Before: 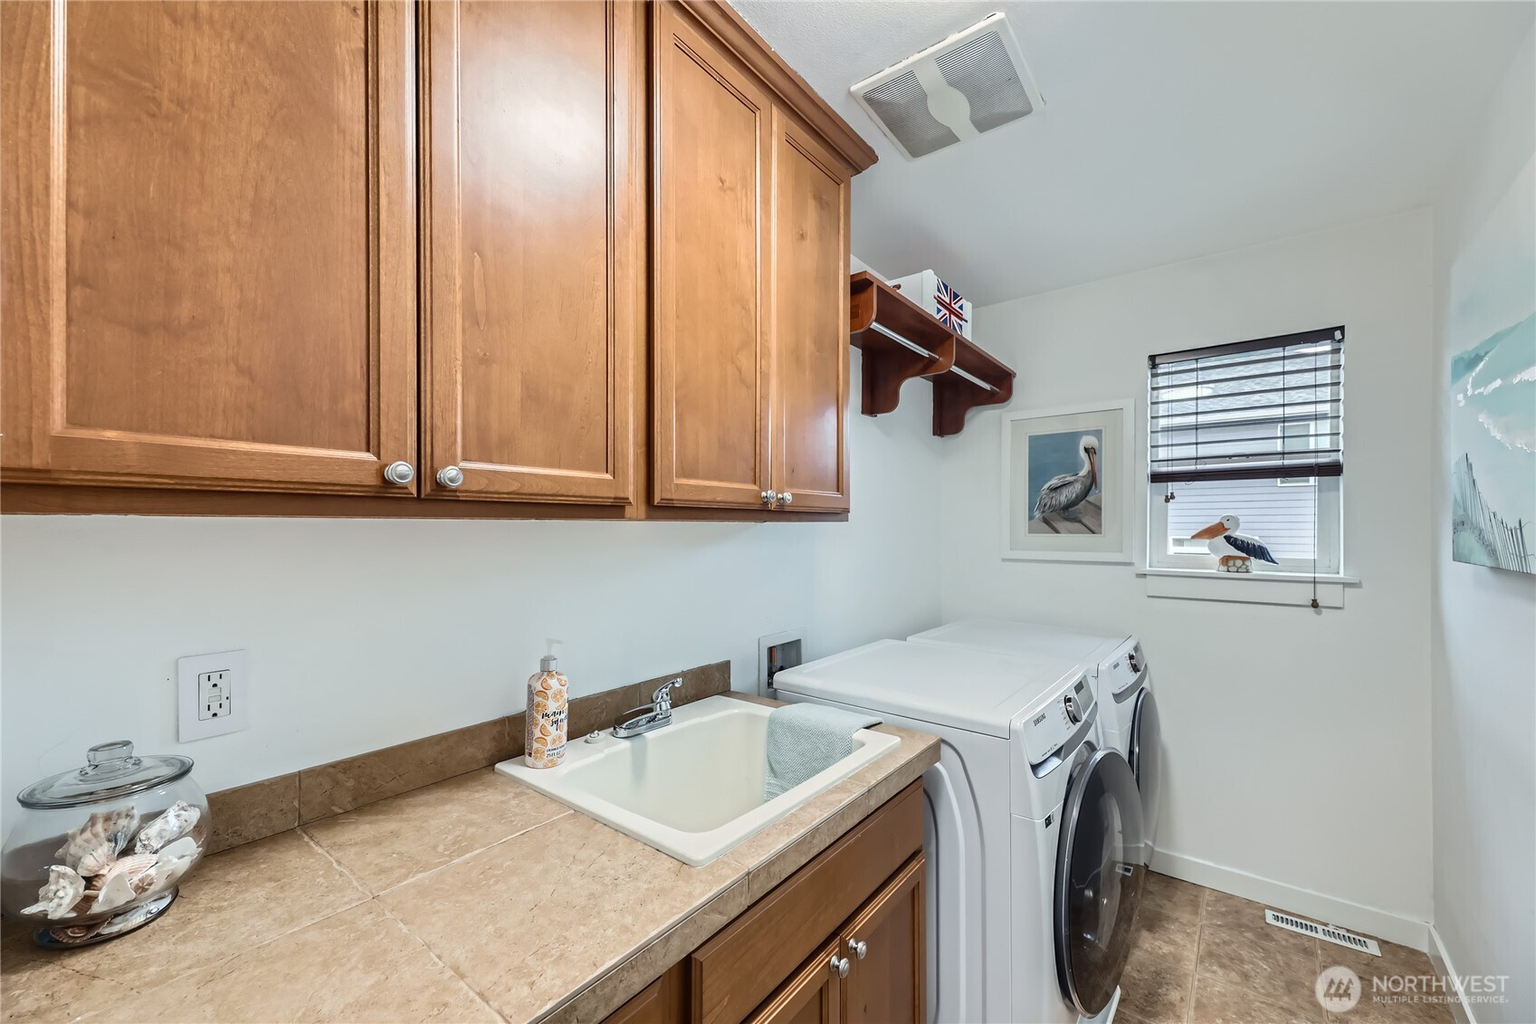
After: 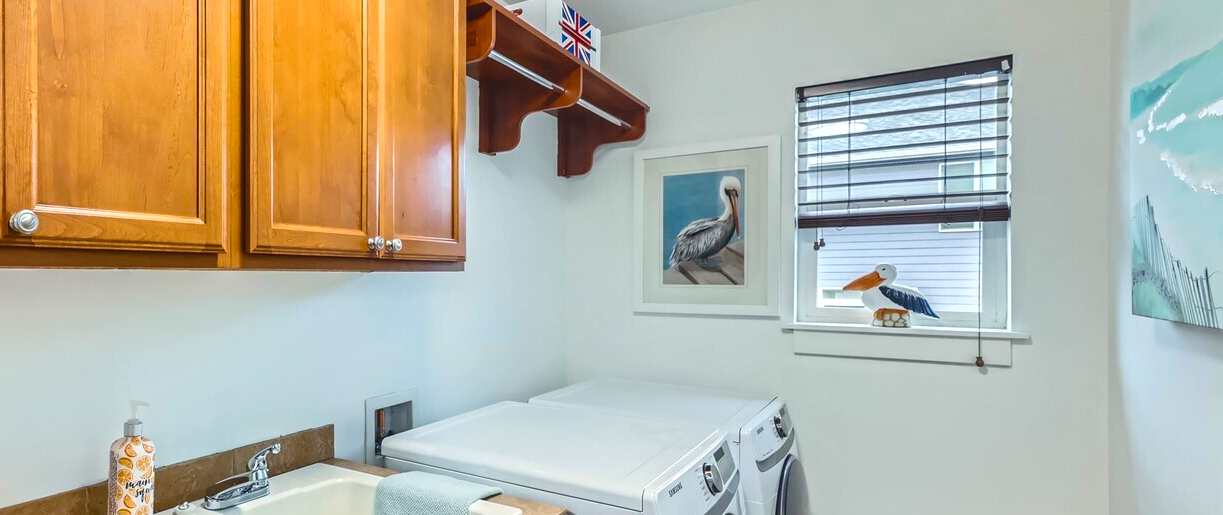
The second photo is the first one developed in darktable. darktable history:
local contrast: detail 117%
crop and rotate: left 27.914%, top 27.023%, bottom 27.4%
color balance rgb: shadows lift › chroma 0.864%, shadows lift › hue 115.39°, global offset › luminance 0.486%, linear chroma grading › global chroma 49.616%, perceptual saturation grading › global saturation 7.569%, perceptual saturation grading › shadows 4.799%, perceptual brilliance grading › highlights 9.865%, perceptual brilliance grading › mid-tones 5.071%, contrast -10.02%
